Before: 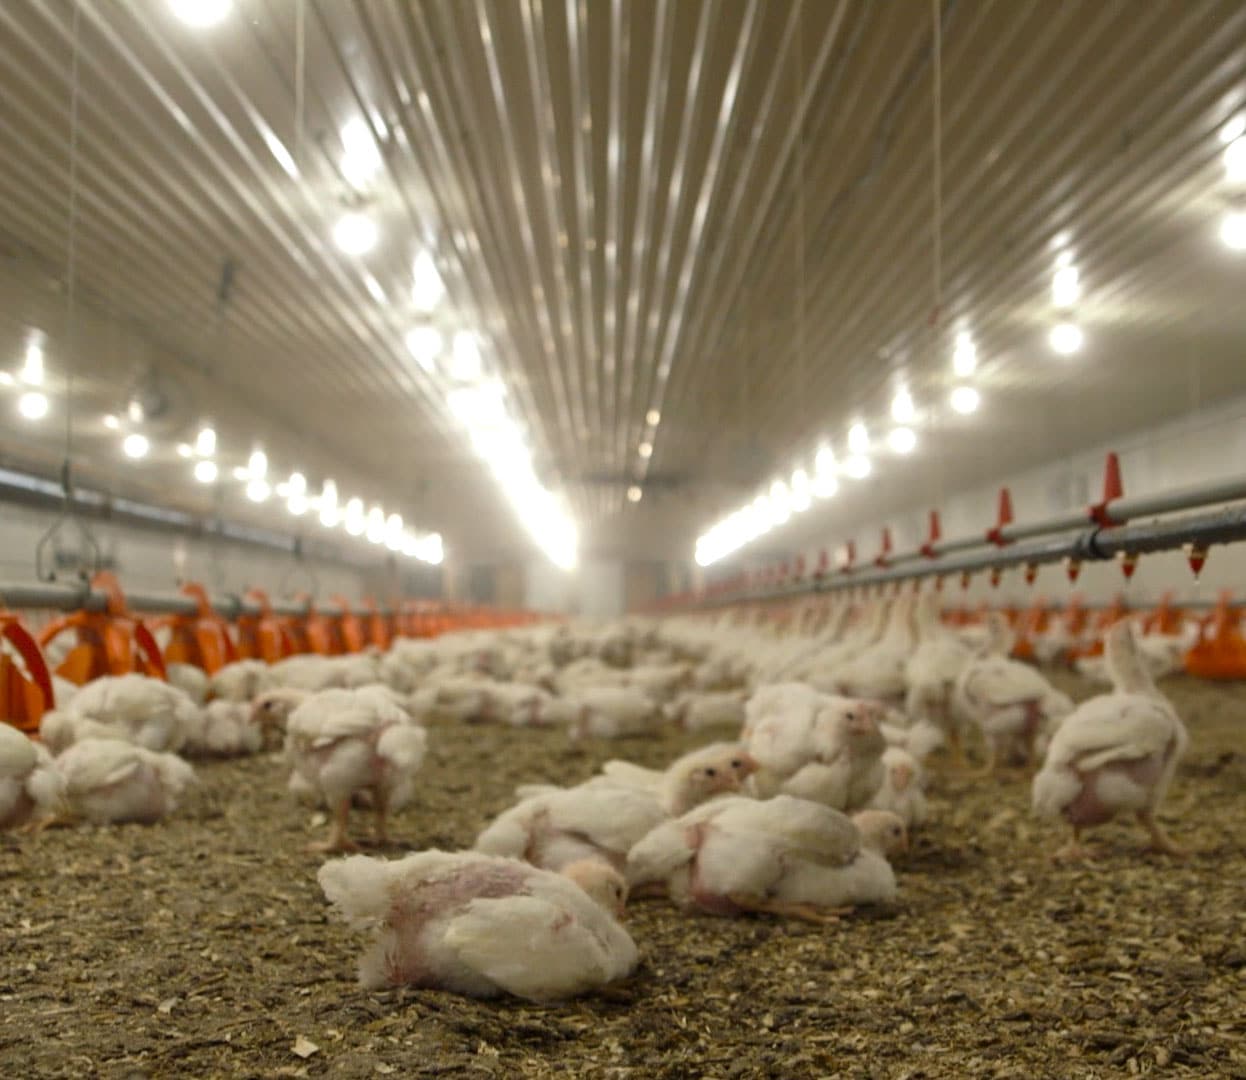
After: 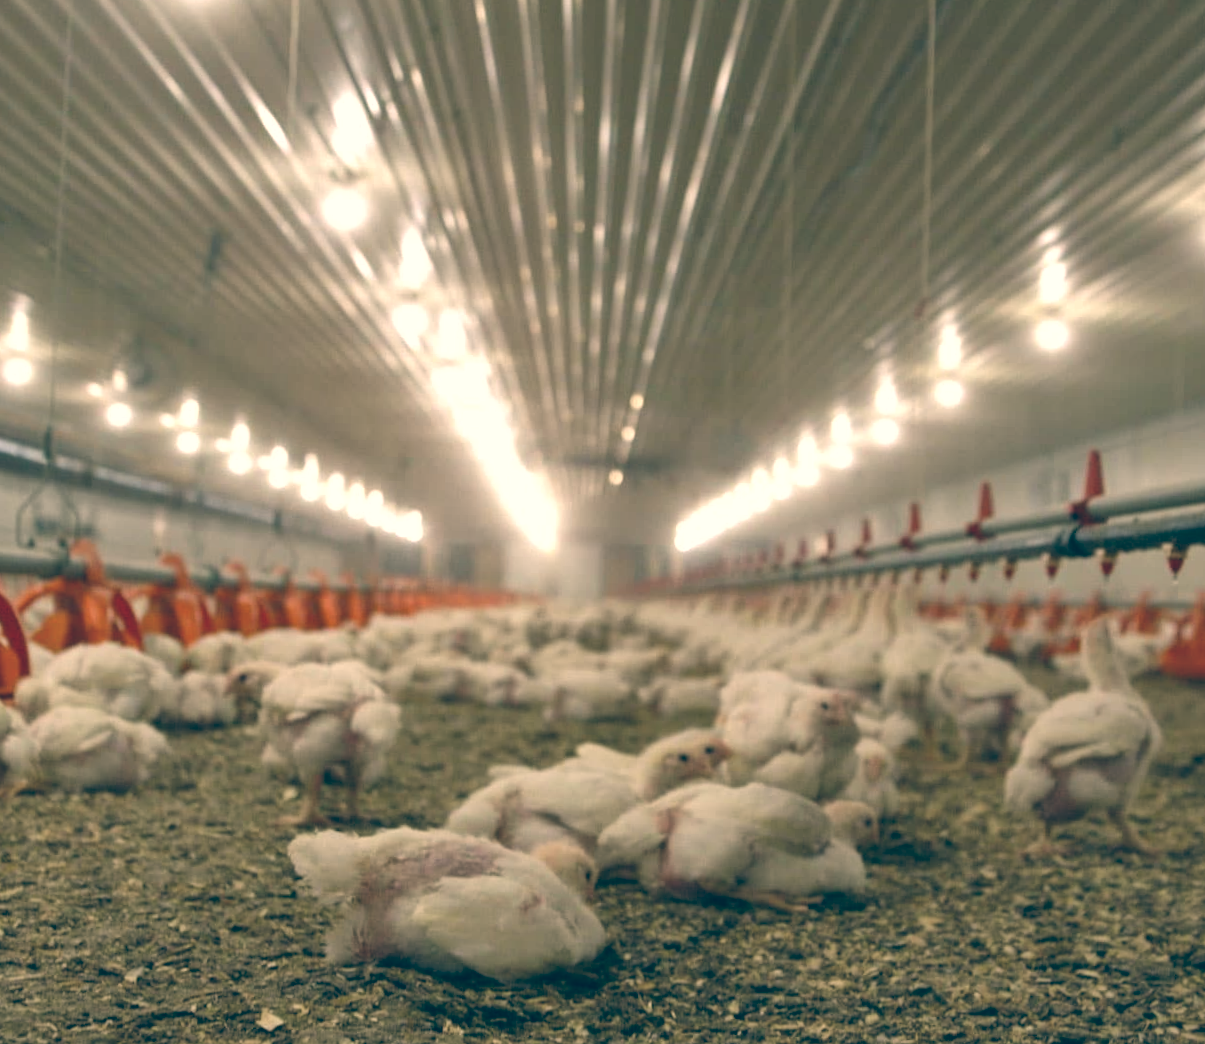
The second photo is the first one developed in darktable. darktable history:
crop and rotate: angle -1.69°
shadows and highlights: soften with gaussian
color balance: lift [1.006, 0.985, 1.002, 1.015], gamma [1, 0.953, 1.008, 1.047], gain [1.076, 1.13, 1.004, 0.87]
